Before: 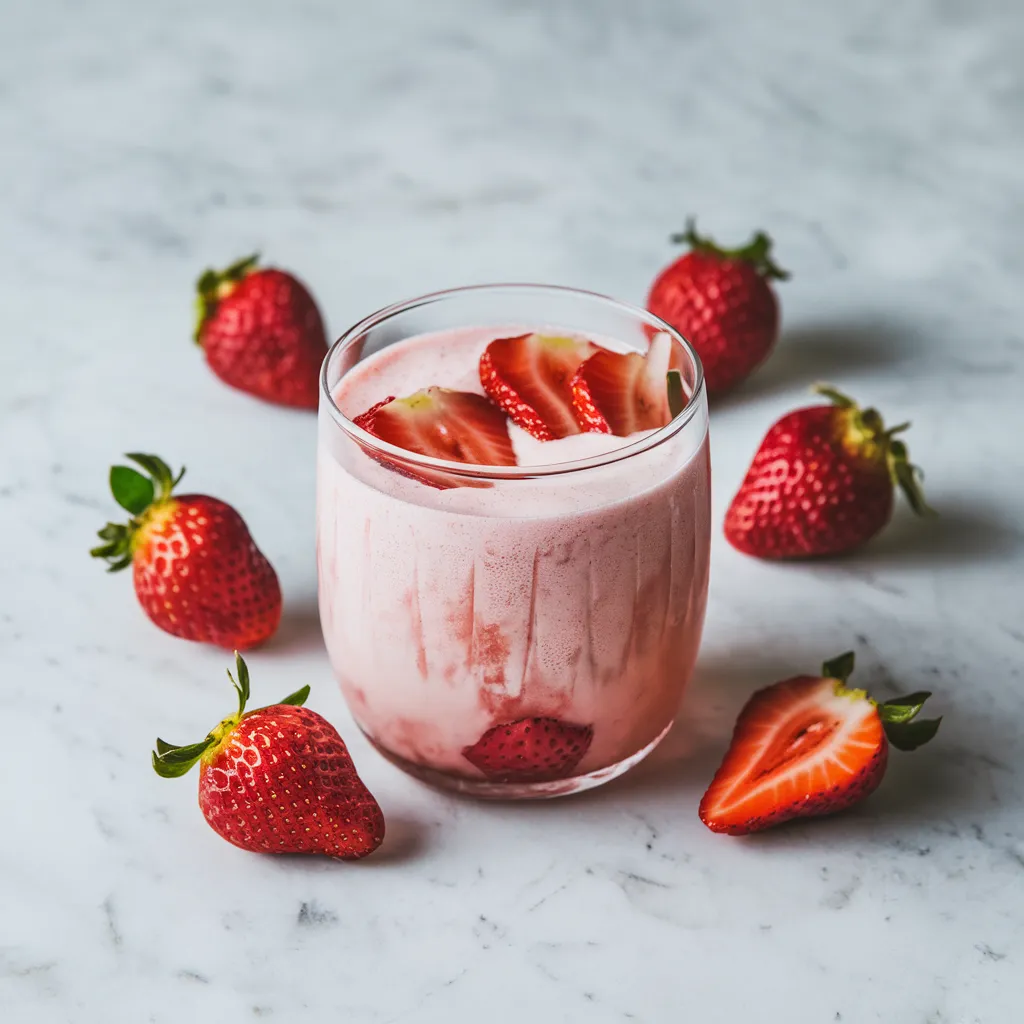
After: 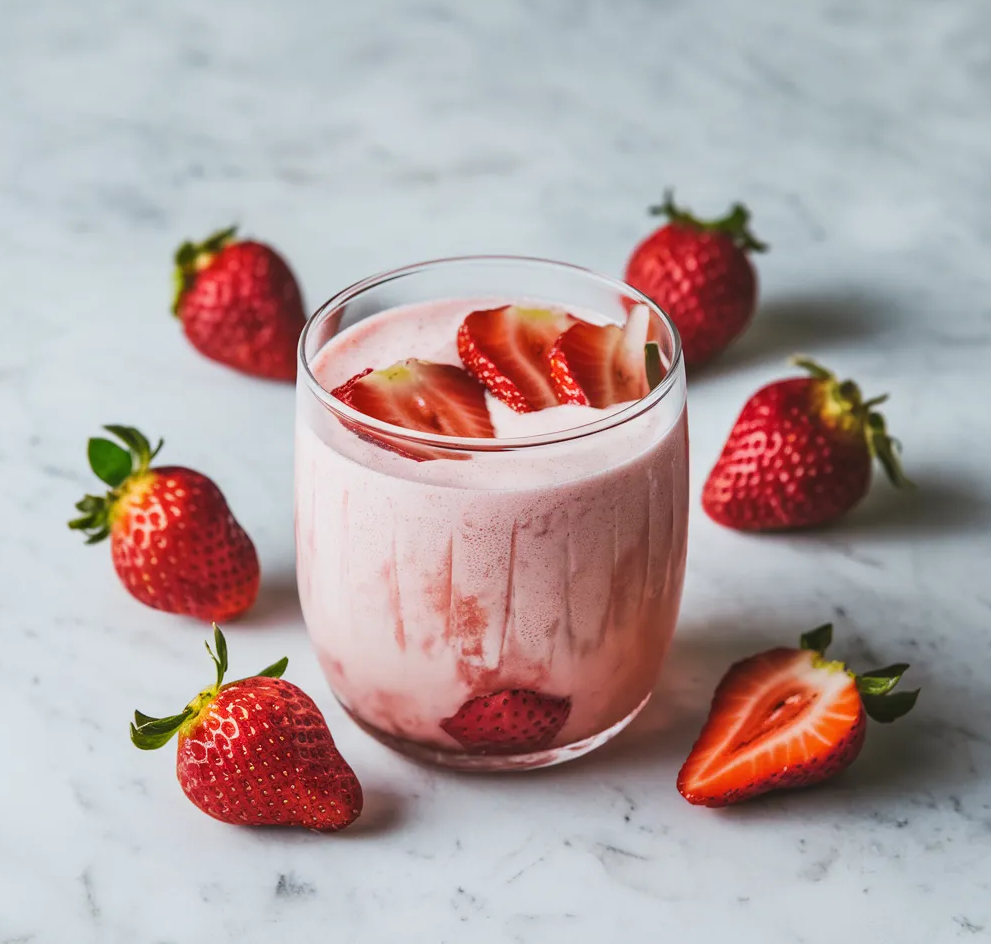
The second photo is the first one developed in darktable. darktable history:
crop: left 2.176%, top 2.815%, right 1.044%, bottom 4.964%
sharpen: radius 2.875, amount 0.85, threshold 47.452
